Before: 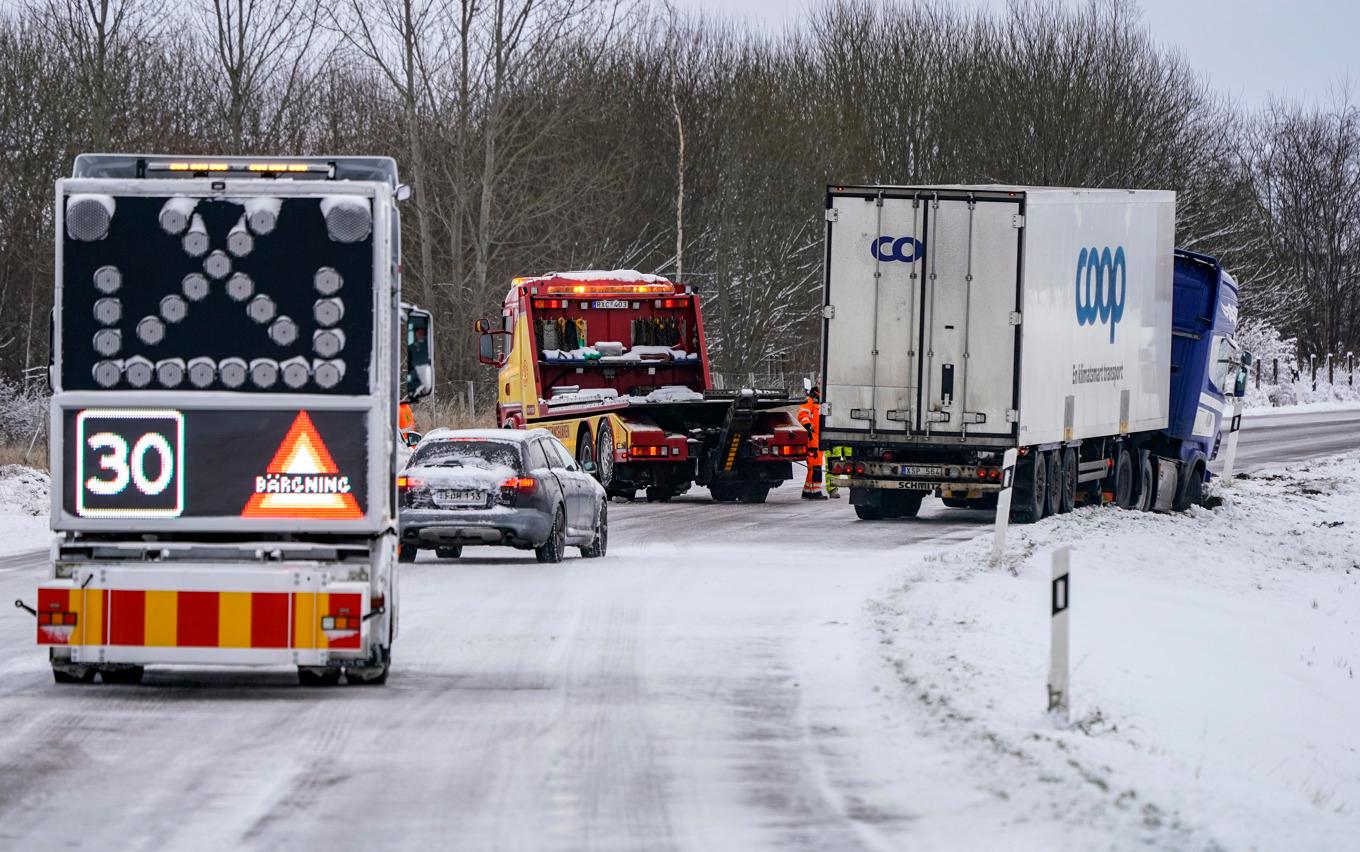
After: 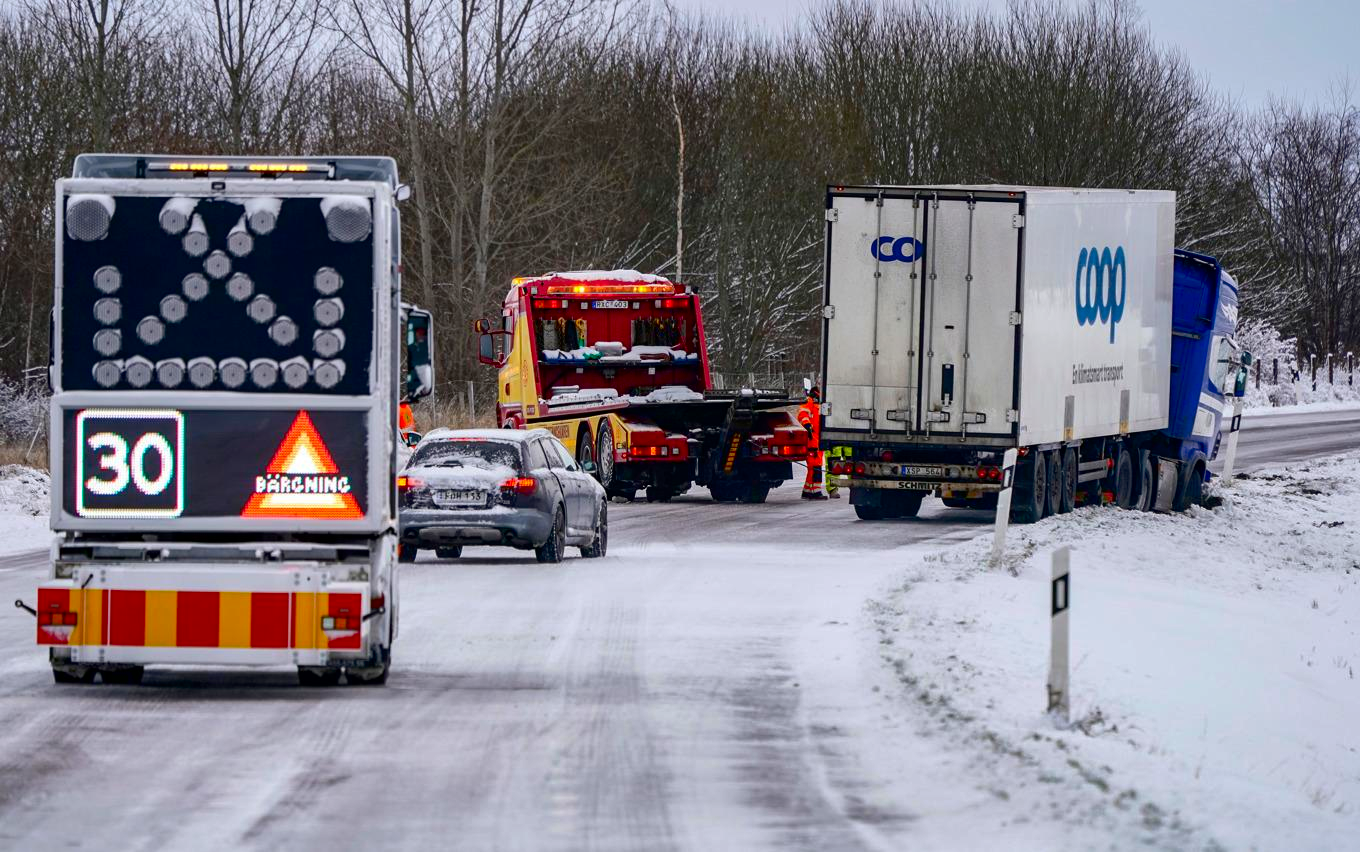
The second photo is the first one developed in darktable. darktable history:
contrast brightness saturation: contrast 0.188, brightness -0.103, saturation 0.211
shadows and highlights: on, module defaults
